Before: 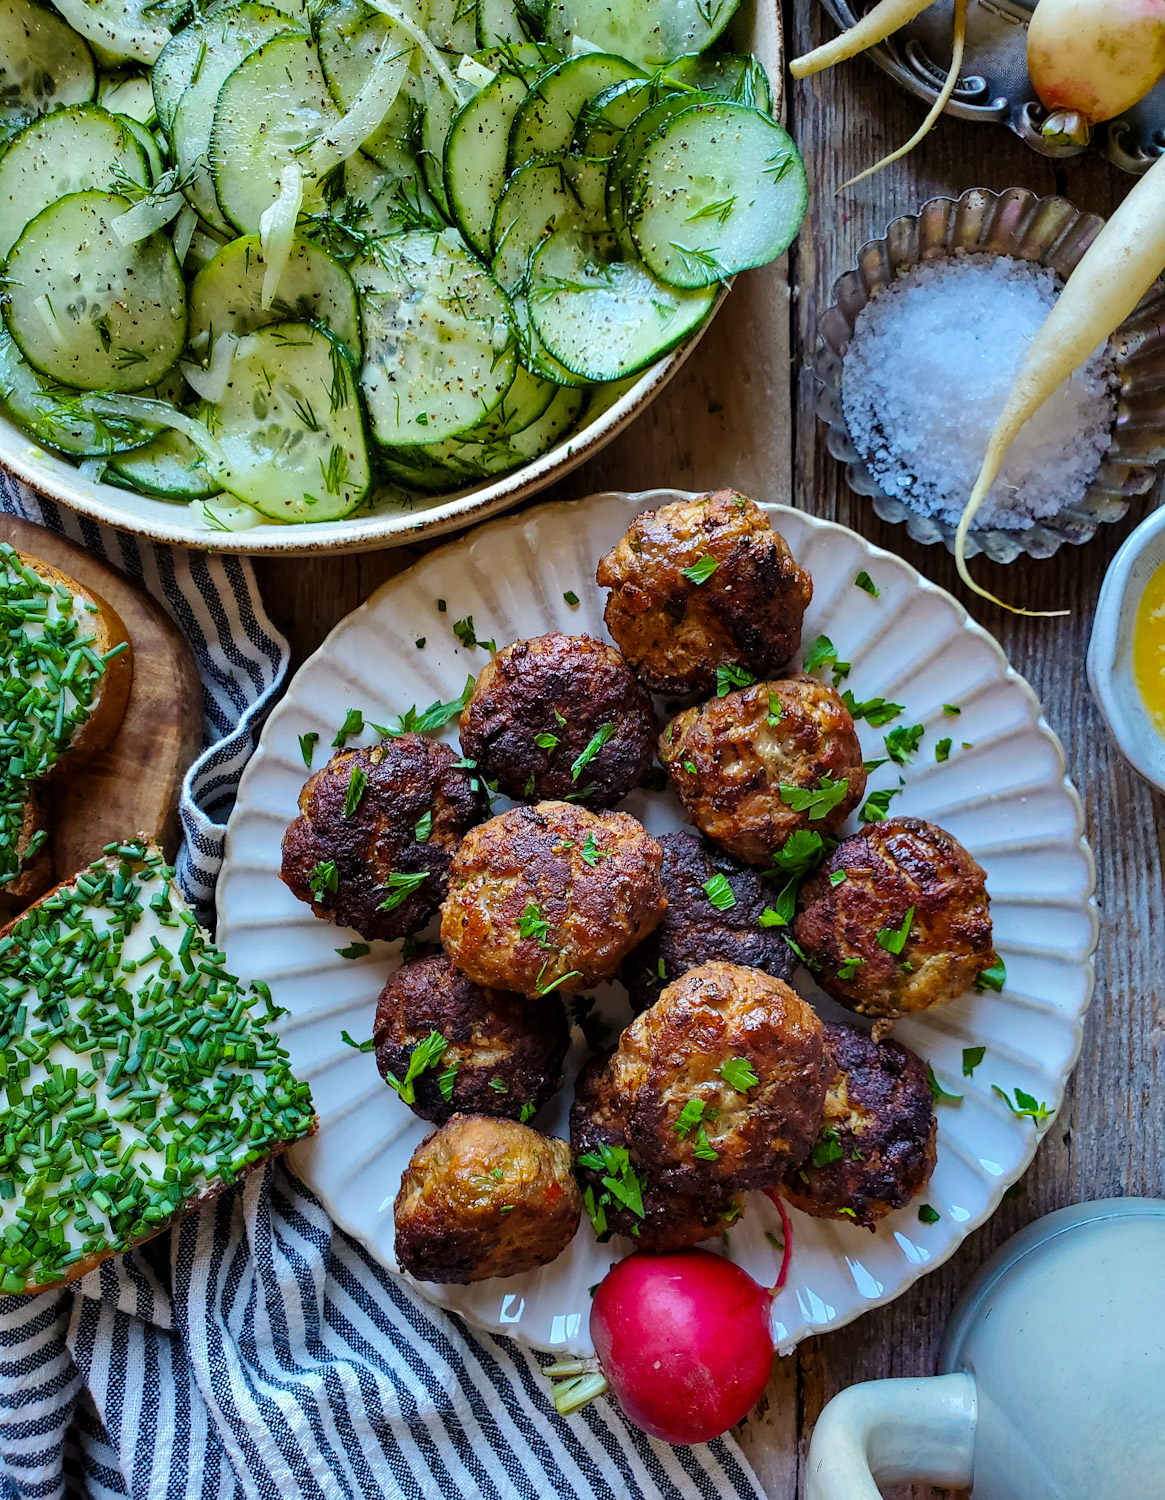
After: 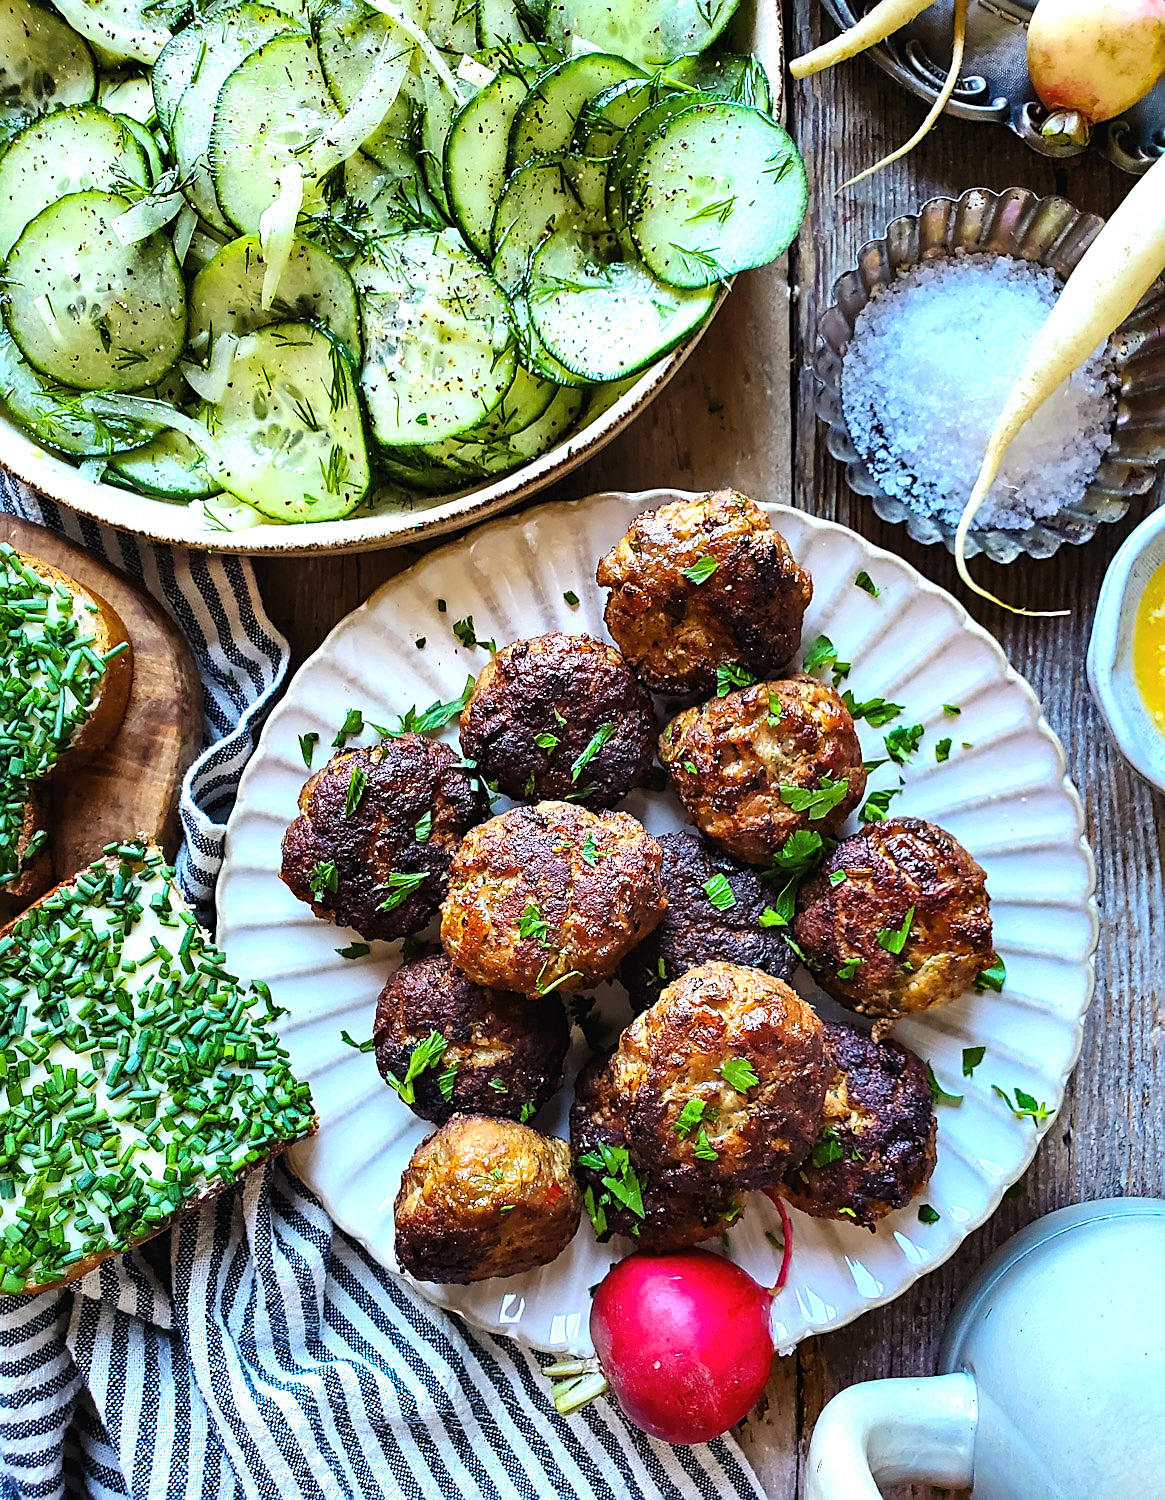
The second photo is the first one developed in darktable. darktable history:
exposure: black level correction -0.002, exposure 0.54 EV, compensate highlight preservation false
tone equalizer: -8 EV -0.417 EV, -7 EV -0.389 EV, -6 EV -0.333 EV, -5 EV -0.222 EV, -3 EV 0.222 EV, -2 EV 0.333 EV, -1 EV 0.389 EV, +0 EV 0.417 EV, edges refinement/feathering 500, mask exposure compensation -1.57 EV, preserve details no
sharpen: on, module defaults
